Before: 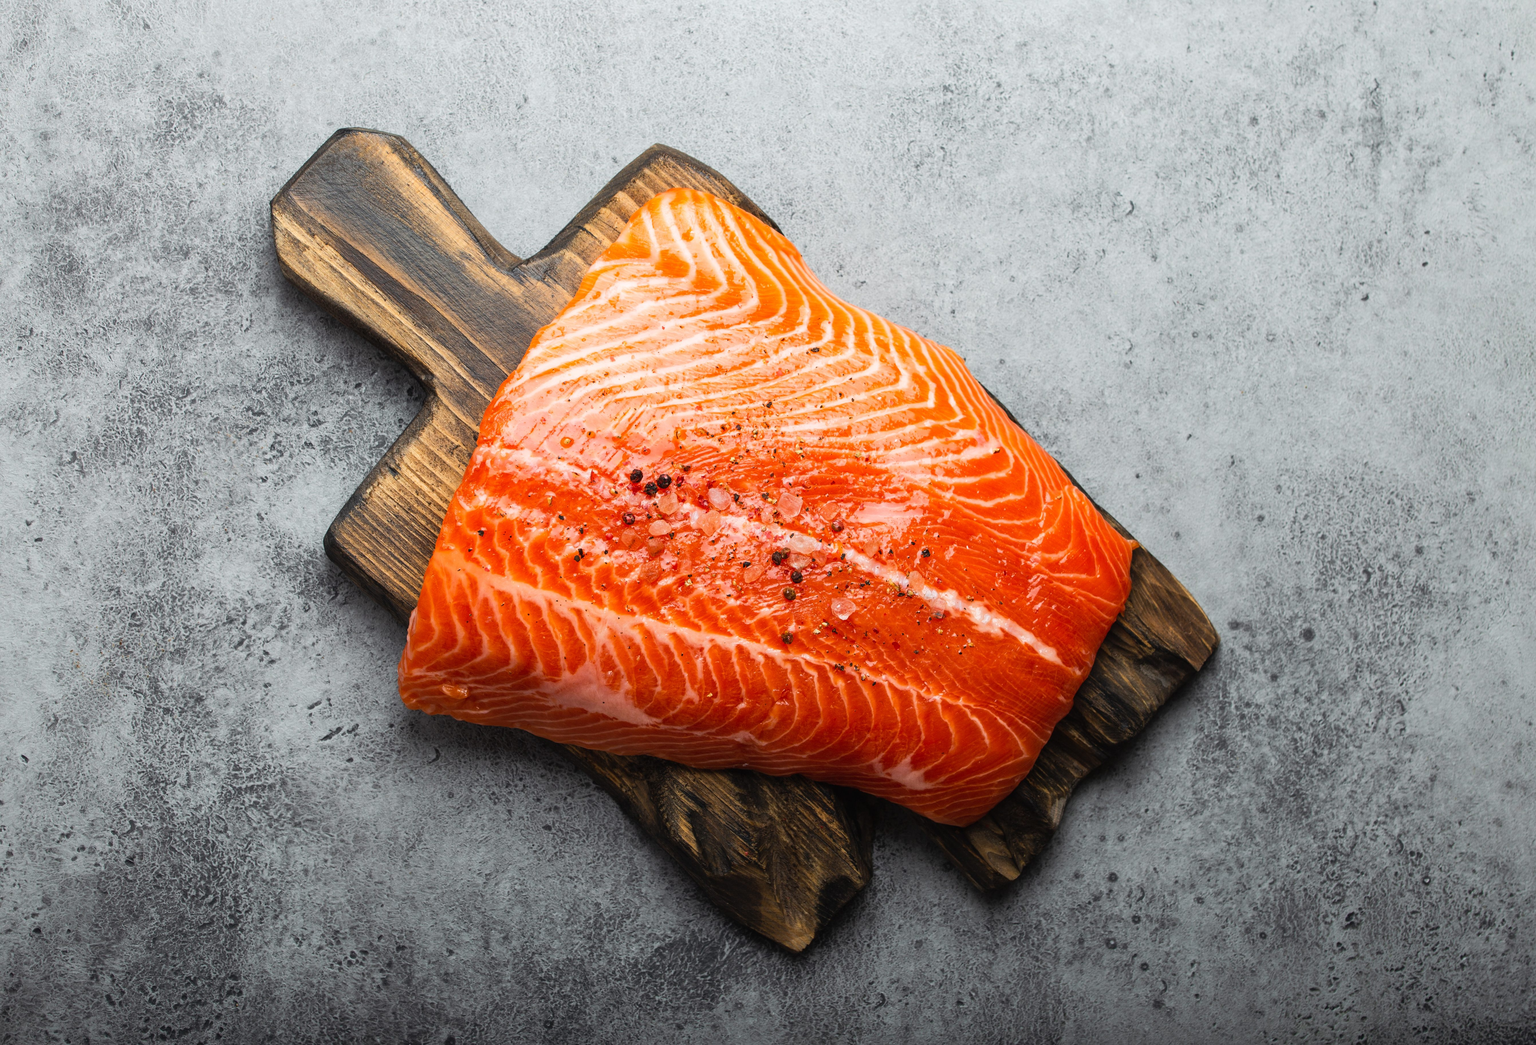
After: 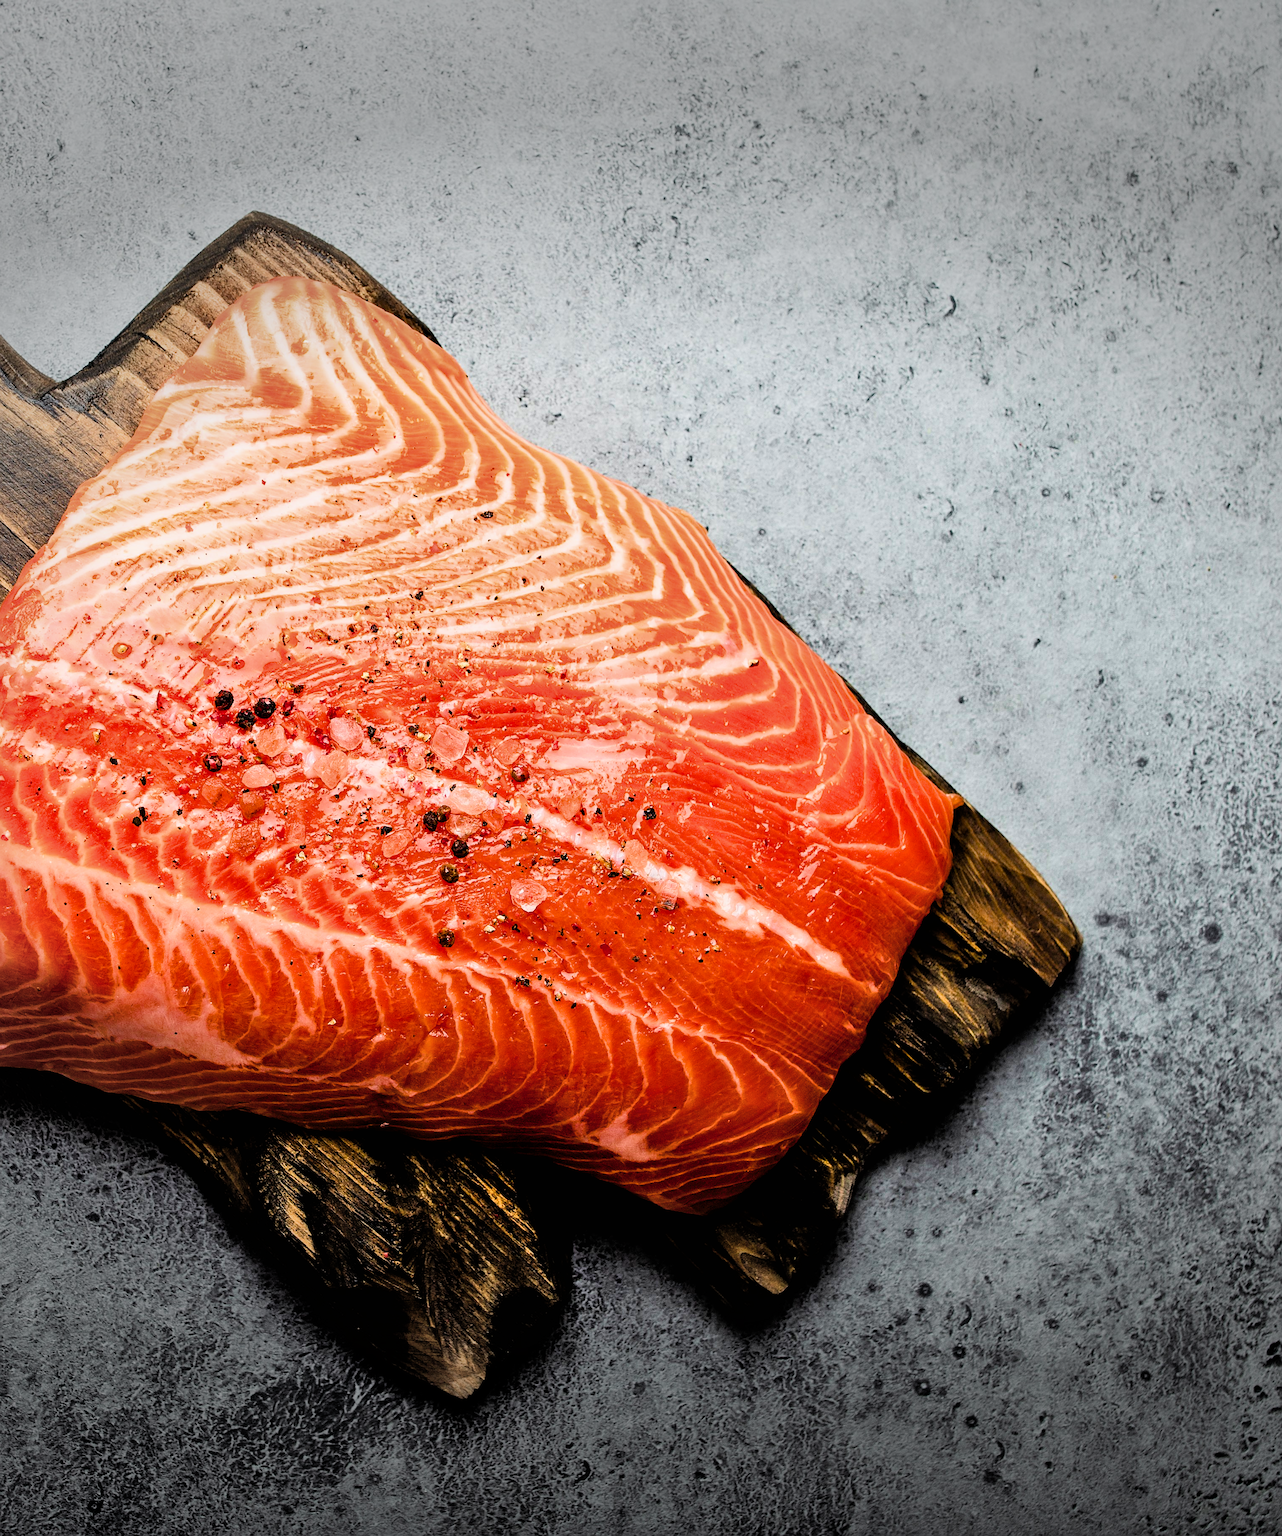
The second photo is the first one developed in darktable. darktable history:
shadows and highlights: shadows 49.03, highlights -41.93, soften with gaussian
exposure: exposure 0.202 EV, compensate highlight preservation false
sharpen: on, module defaults
velvia: on, module defaults
color balance rgb: perceptual saturation grading › global saturation 19.778%, perceptual saturation grading › highlights -25.444%, perceptual saturation grading › shadows 49.755%
vignetting: fall-off start 79.52%, width/height ratio 1.326
filmic rgb: black relative exposure -4.04 EV, white relative exposure 2.99 EV, threshold 5.95 EV, hardness 3.01, contrast 1.395, iterations of high-quality reconstruction 0, enable highlight reconstruction true
crop: left 31.535%, top 0.005%, right 11.715%
